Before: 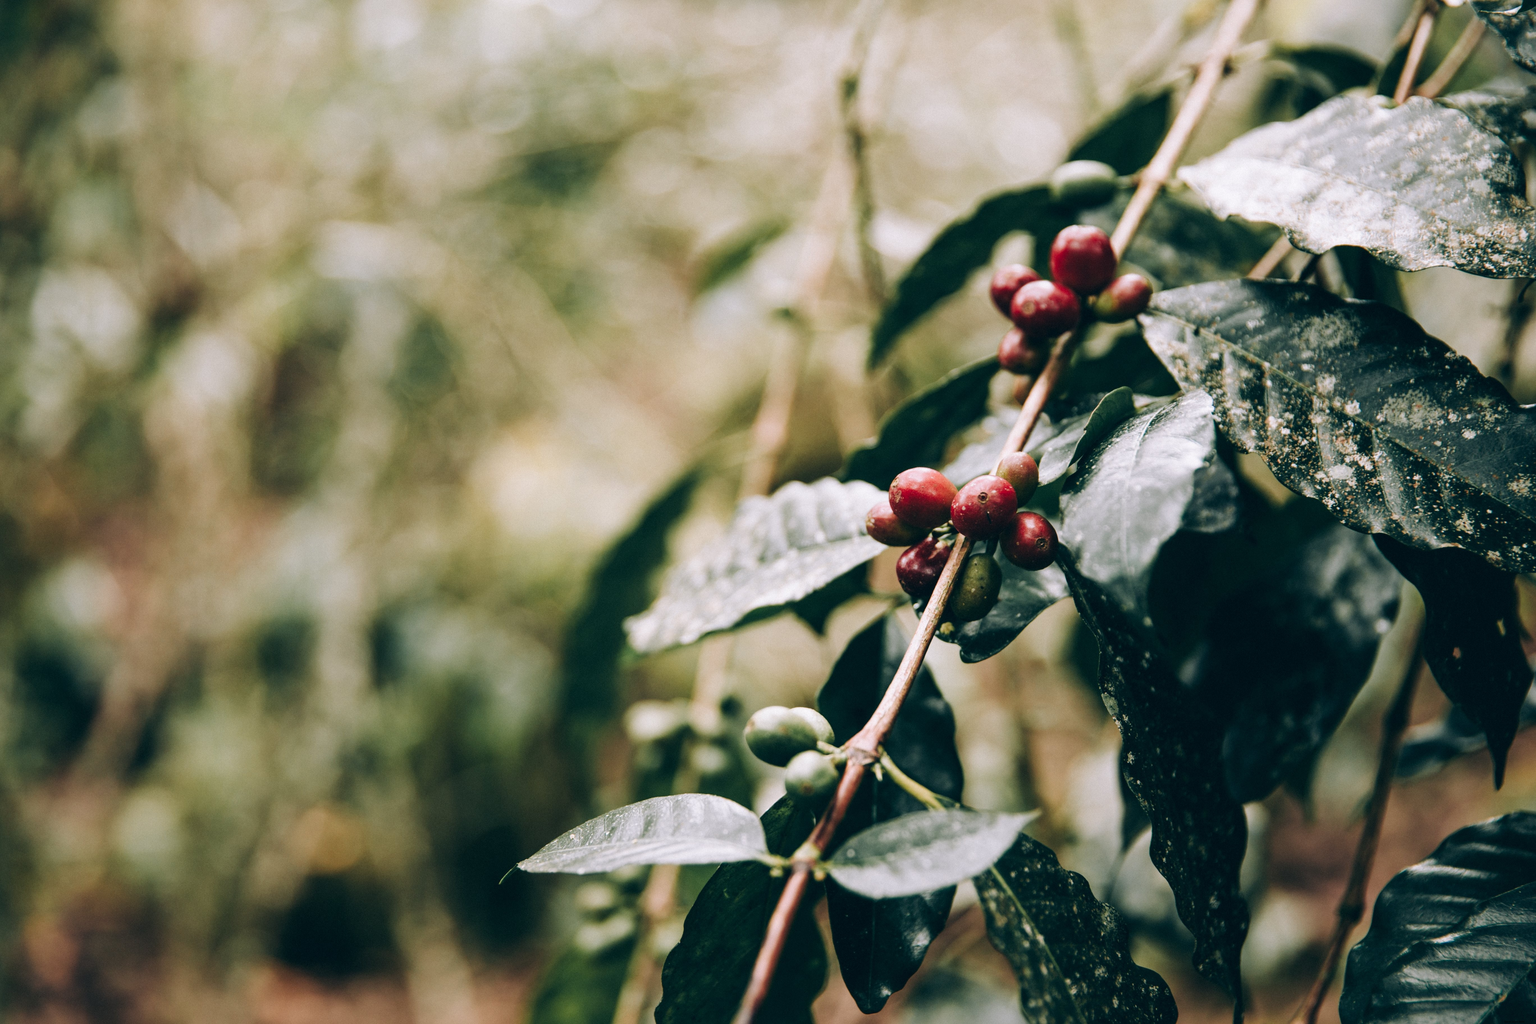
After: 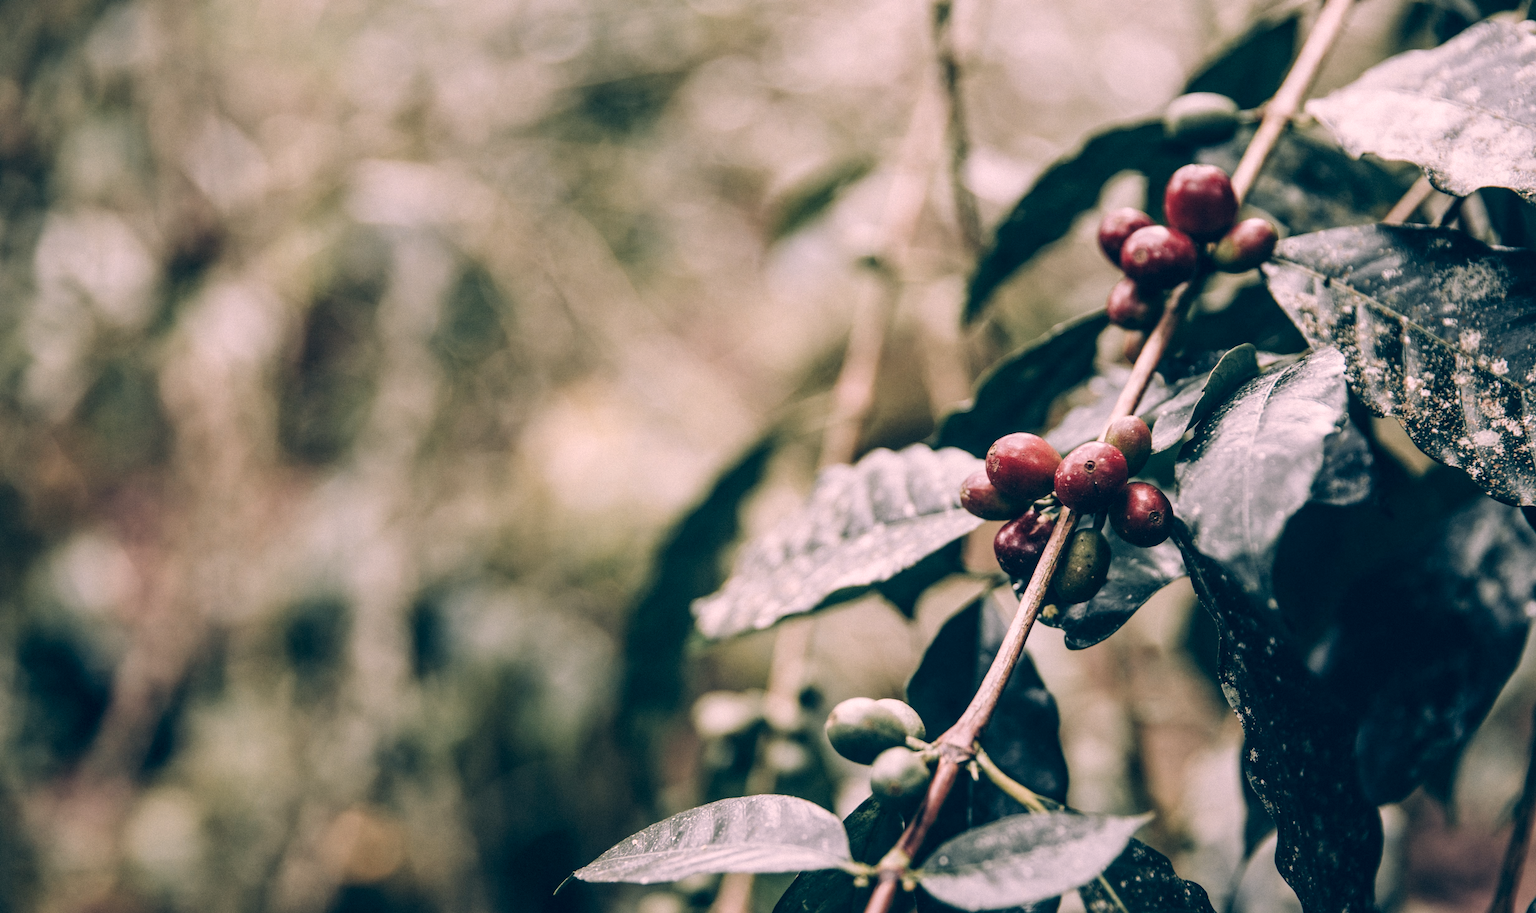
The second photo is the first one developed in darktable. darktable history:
local contrast: on, module defaults
color correction: highlights a* 13.68, highlights b* 5.98, shadows a* -5.91, shadows b* -15.4, saturation 0.836
contrast brightness saturation: saturation -0.061
crop: top 7.541%, right 9.782%, bottom 11.957%
